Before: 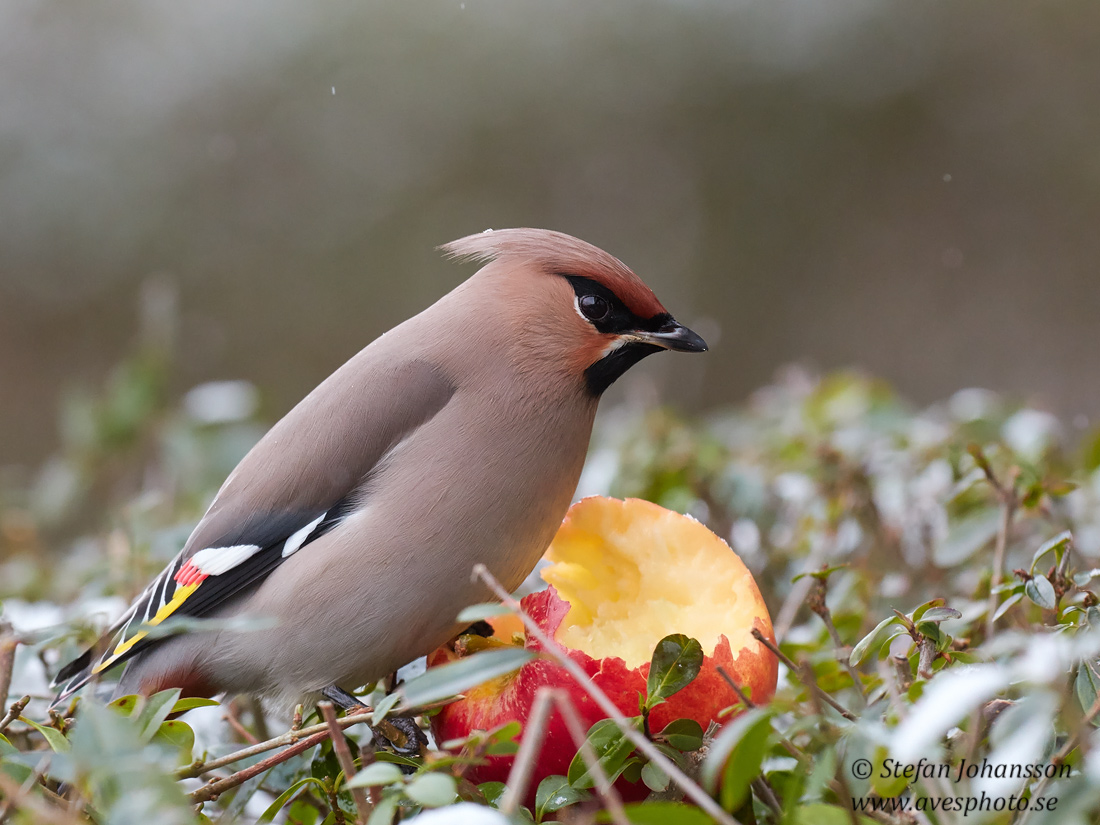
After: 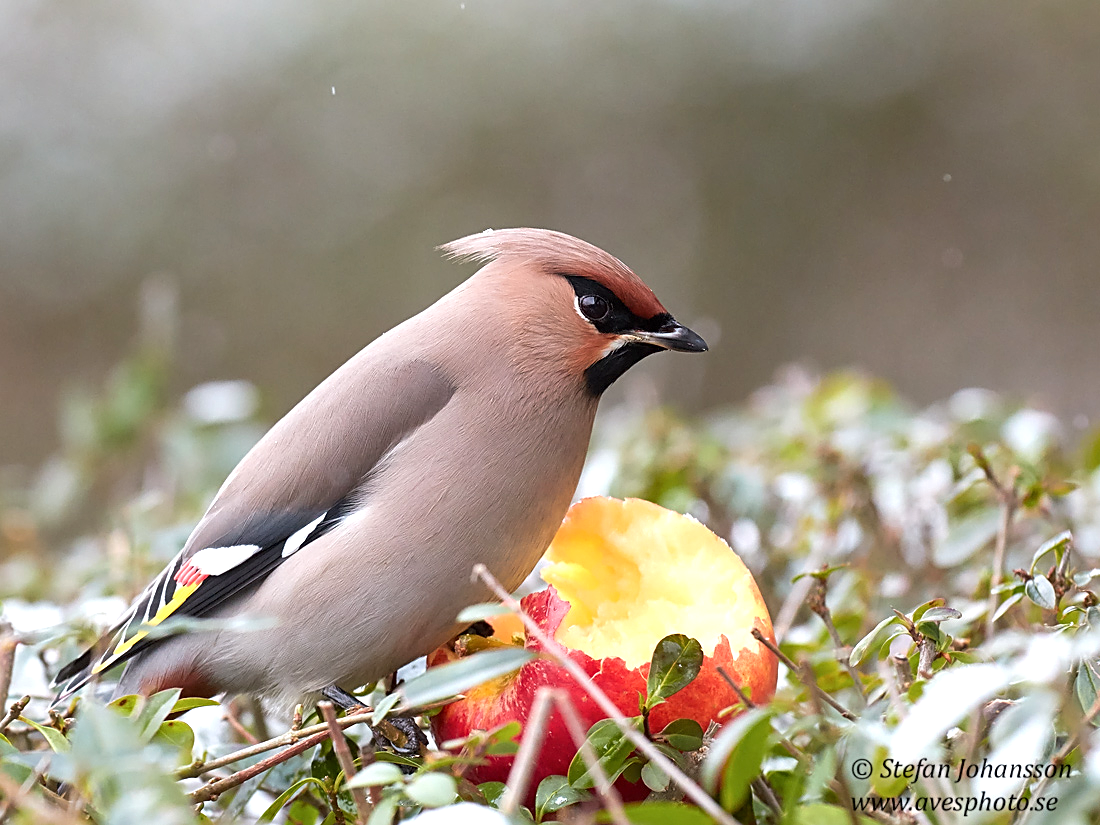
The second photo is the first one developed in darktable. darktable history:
sharpen: on, module defaults
exposure: black level correction 0.001, exposure 0.675 EV, compensate highlight preservation false
contrast brightness saturation: saturation -0.05
